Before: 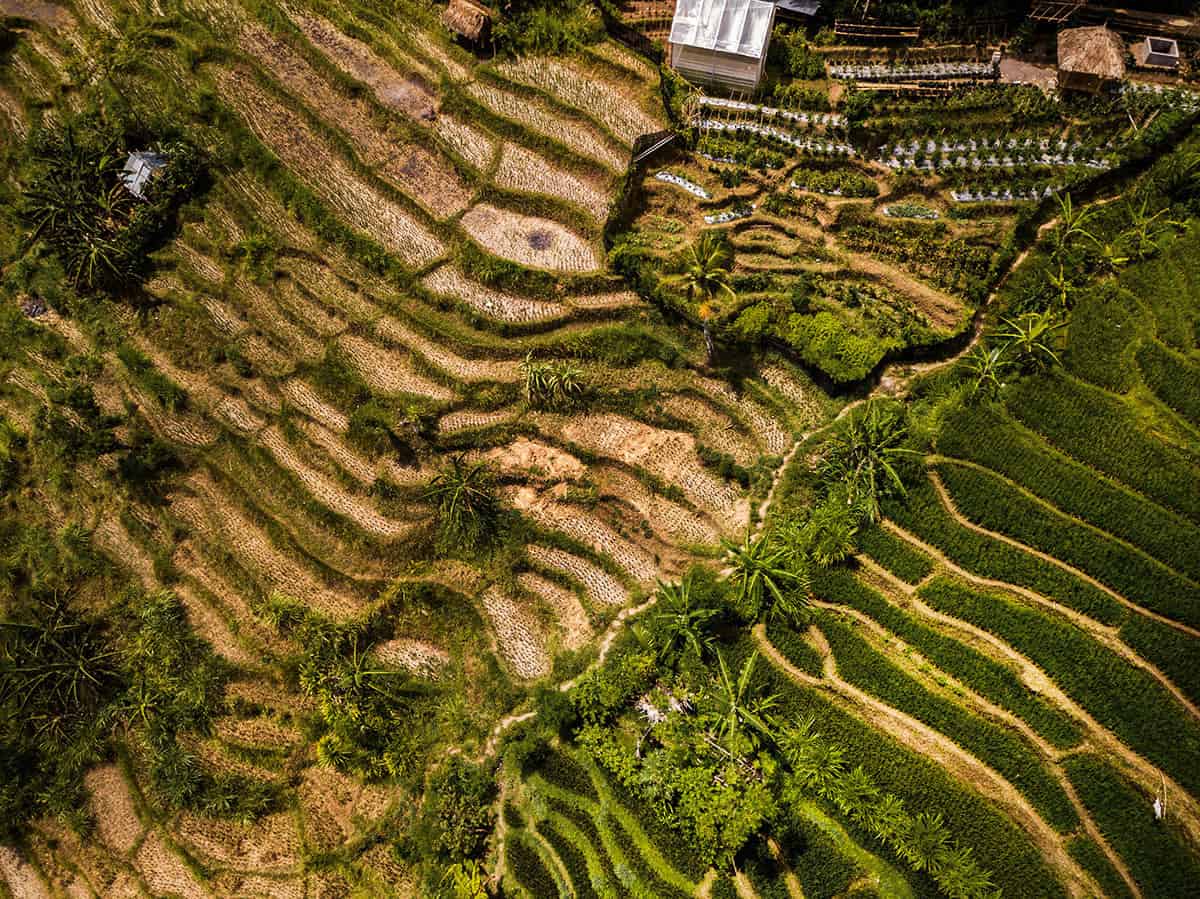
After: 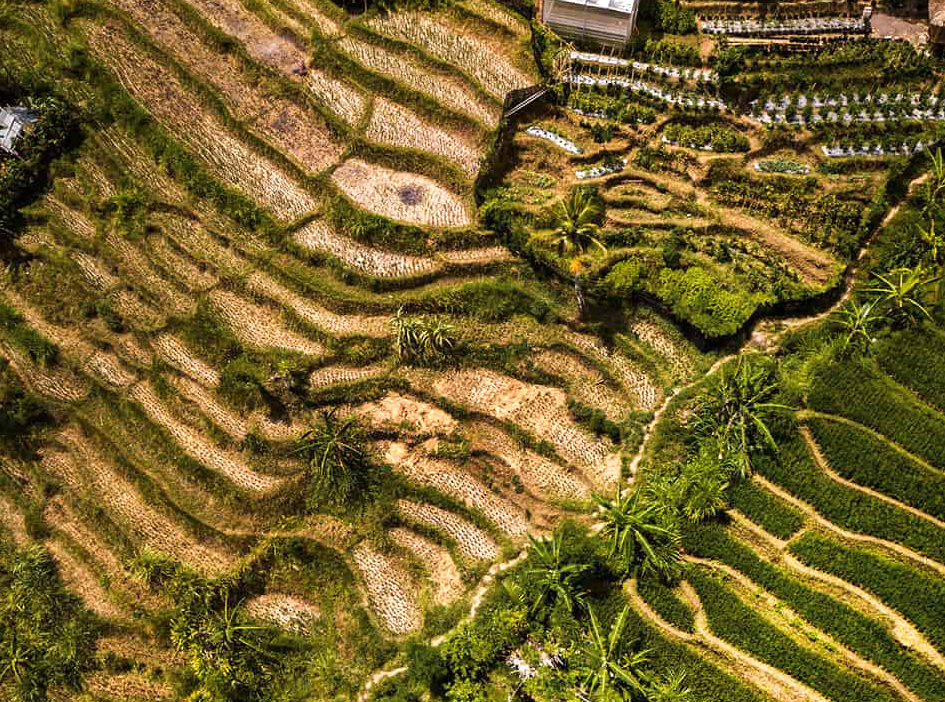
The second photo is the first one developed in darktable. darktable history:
crop and rotate: left 10.77%, top 5.1%, right 10.41%, bottom 16.76%
exposure: exposure 0.3 EV, compensate highlight preservation false
